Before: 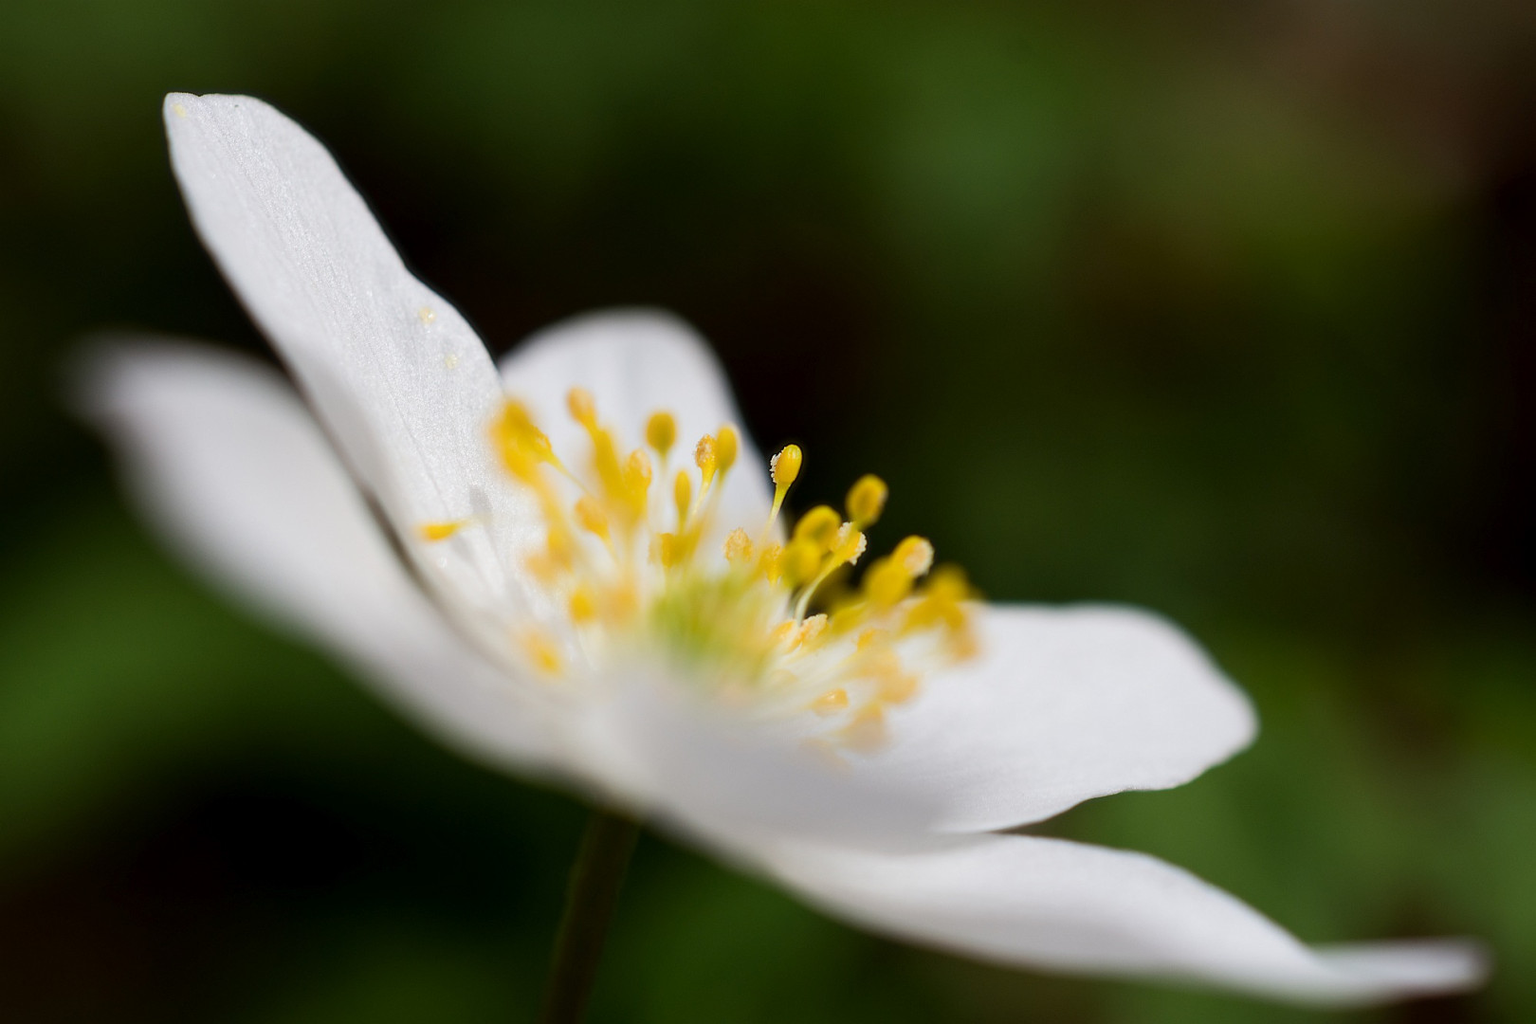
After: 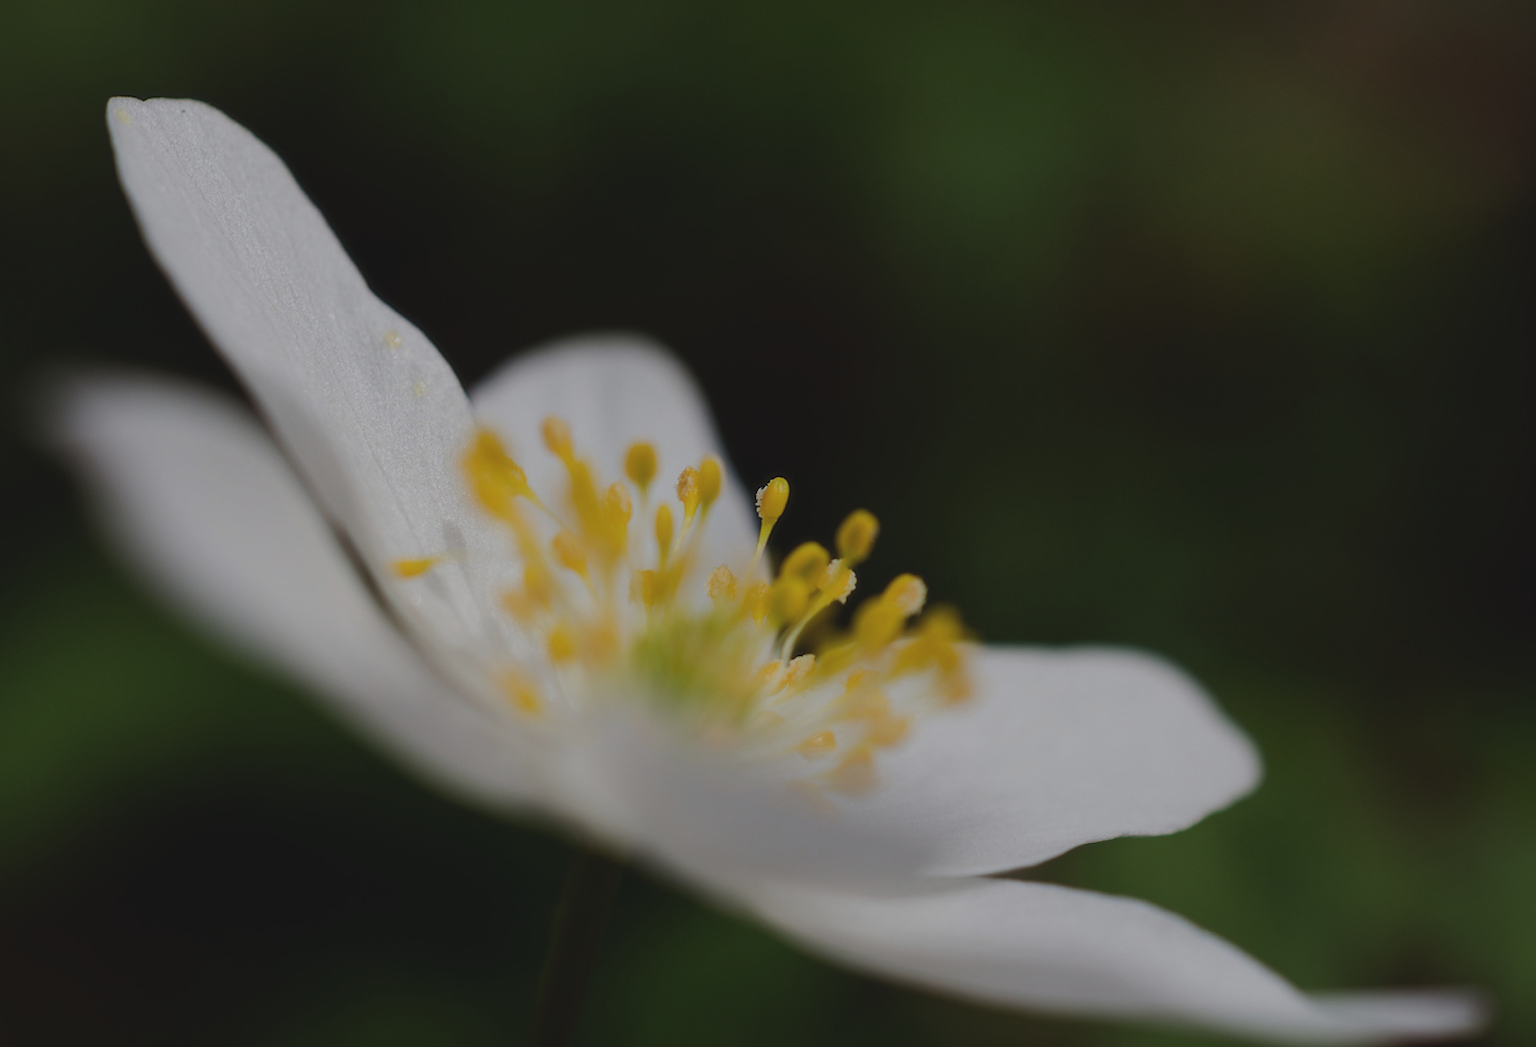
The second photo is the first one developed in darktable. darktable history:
exposure: black level correction -0.016, exposure -1.018 EV, compensate highlight preservation false
rotate and perspective: rotation 0.074°, lens shift (vertical) 0.096, lens shift (horizontal) -0.041, crop left 0.043, crop right 0.952, crop top 0.024, crop bottom 0.979
